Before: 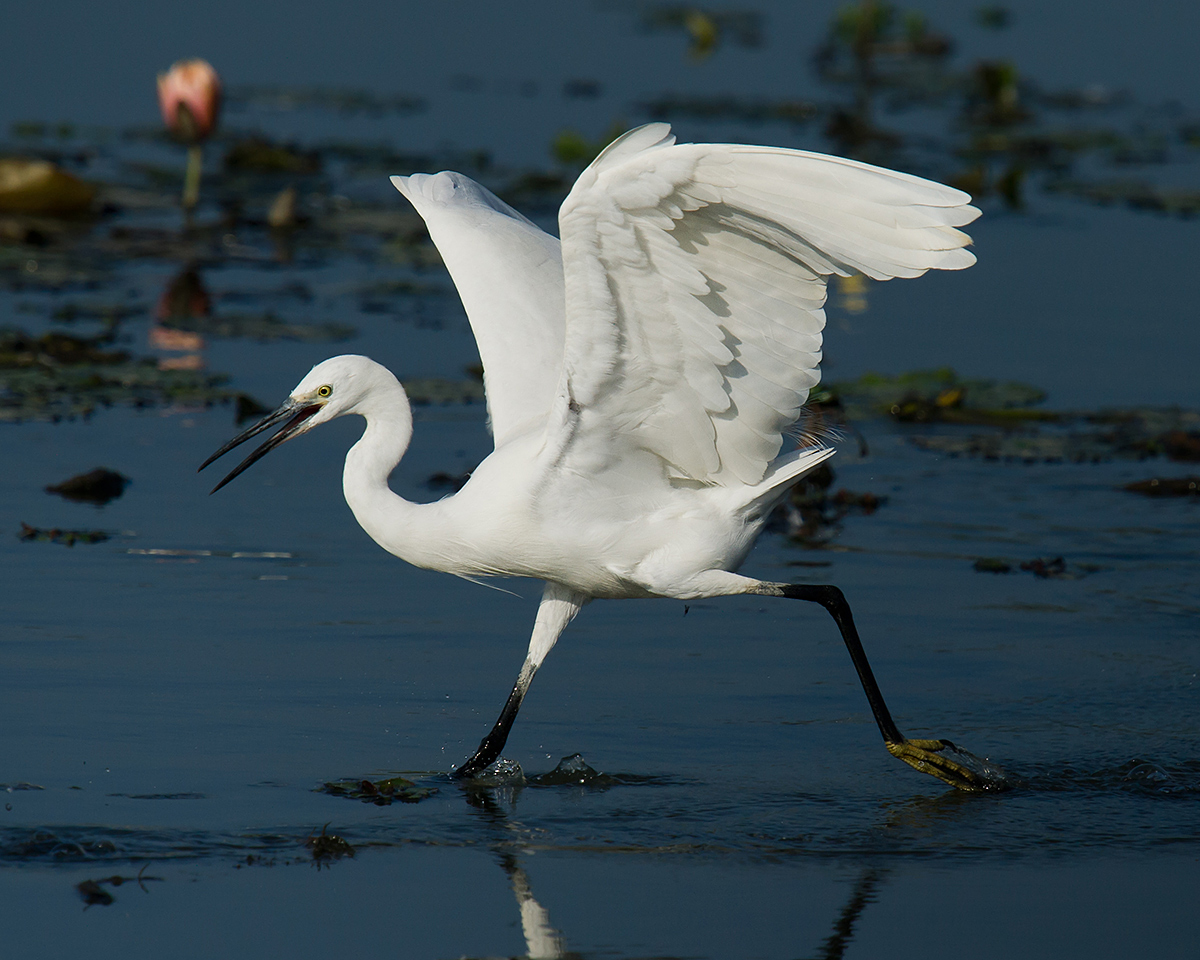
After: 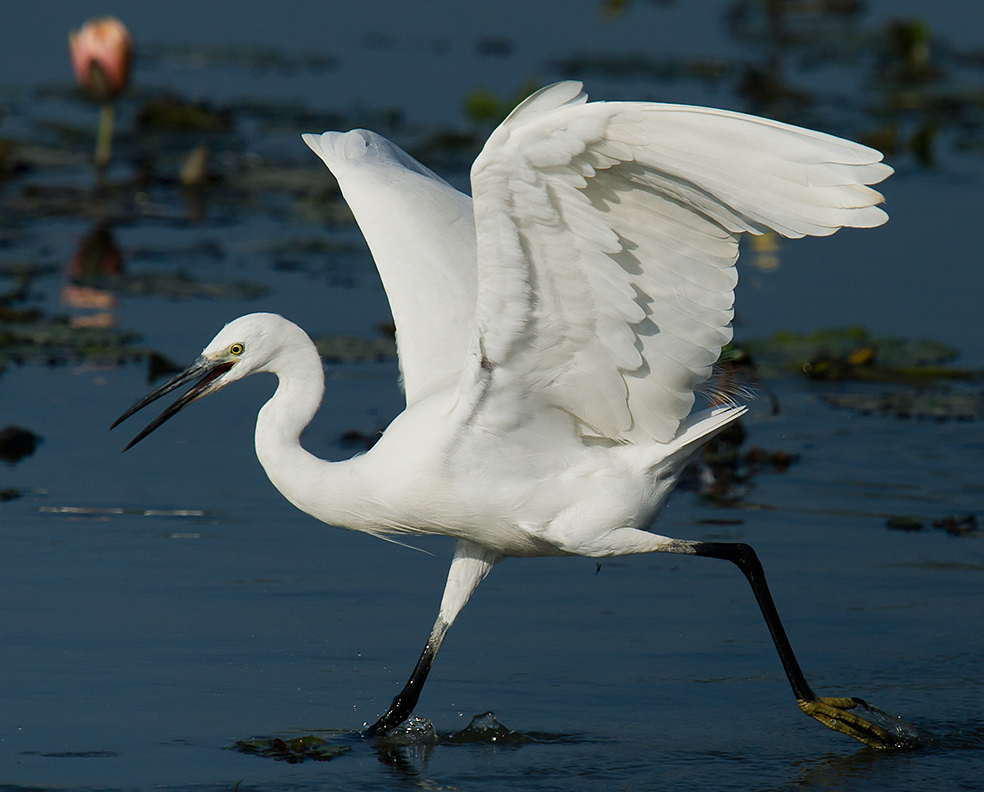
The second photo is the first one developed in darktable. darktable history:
crop and rotate: left 7.368%, top 4.399%, right 10.602%, bottom 13.029%
